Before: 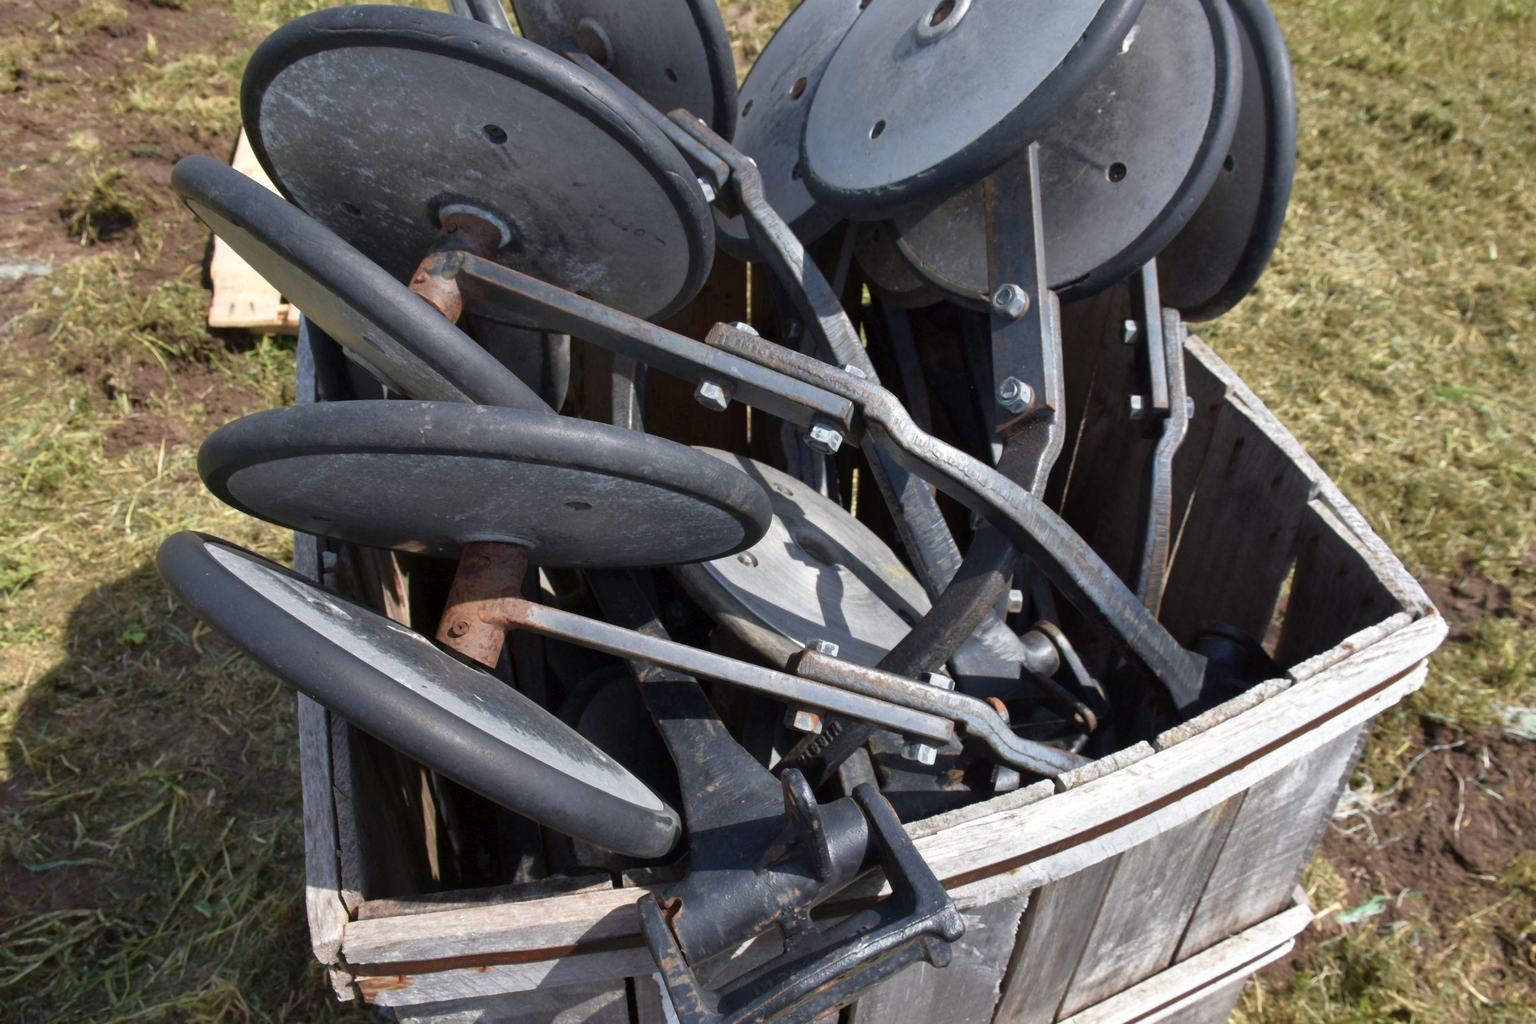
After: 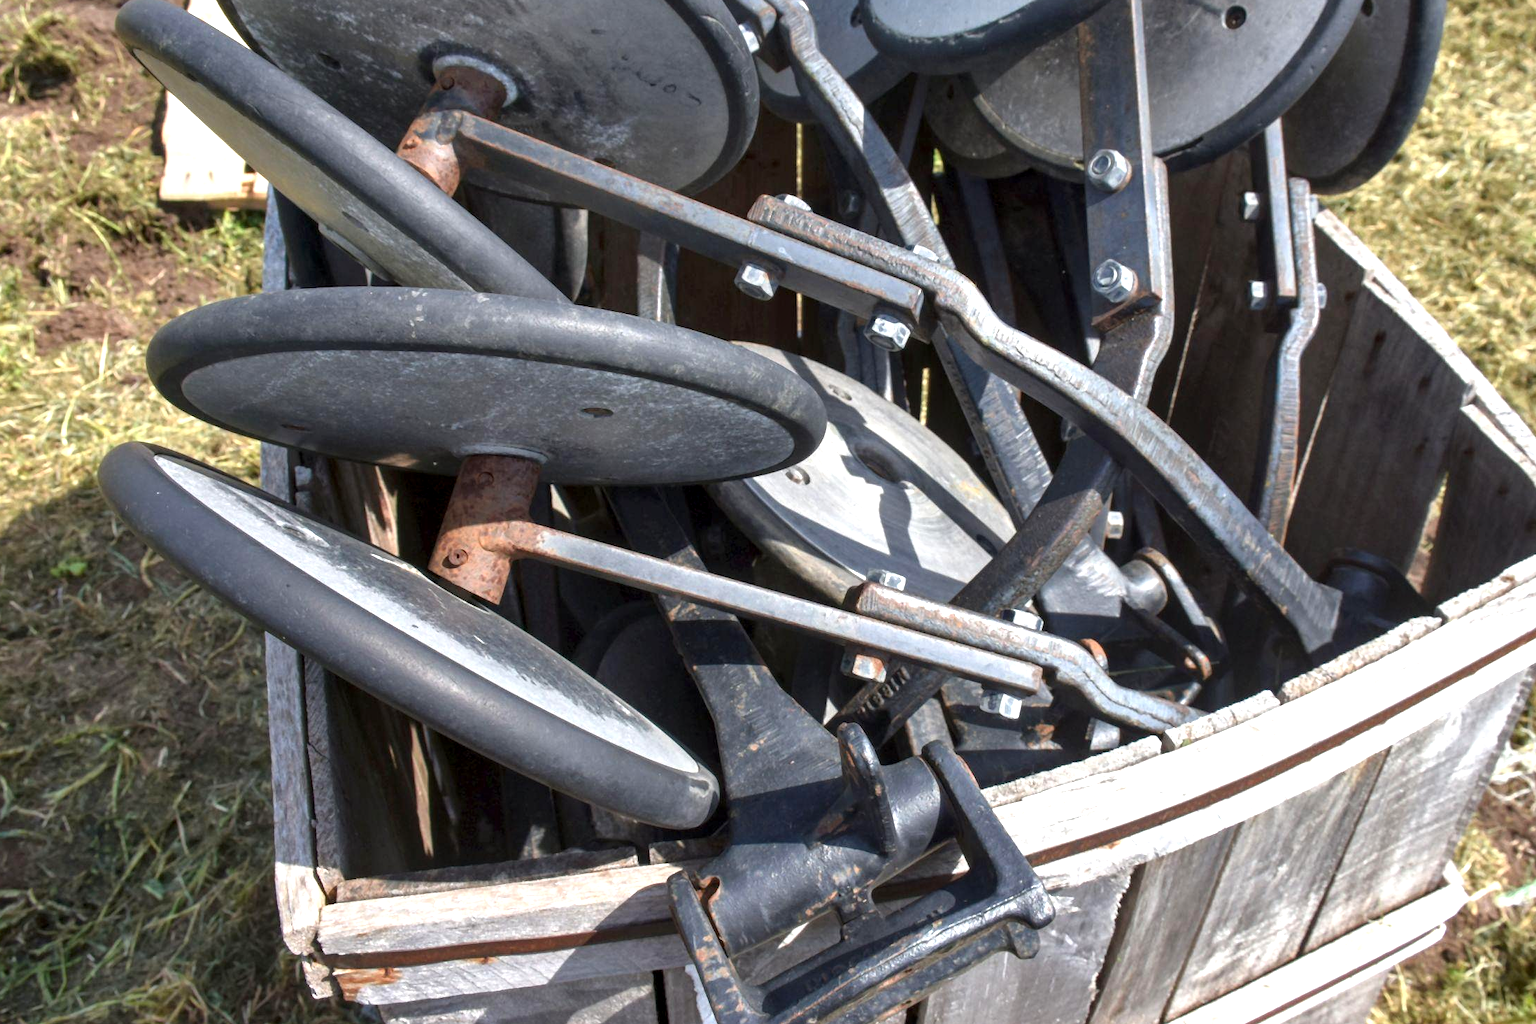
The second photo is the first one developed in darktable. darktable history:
exposure: black level correction 0, exposure 0.7 EV, compensate exposure bias true, compensate highlight preservation false
crop and rotate: left 4.842%, top 15.51%, right 10.668%
local contrast: detail 130%
